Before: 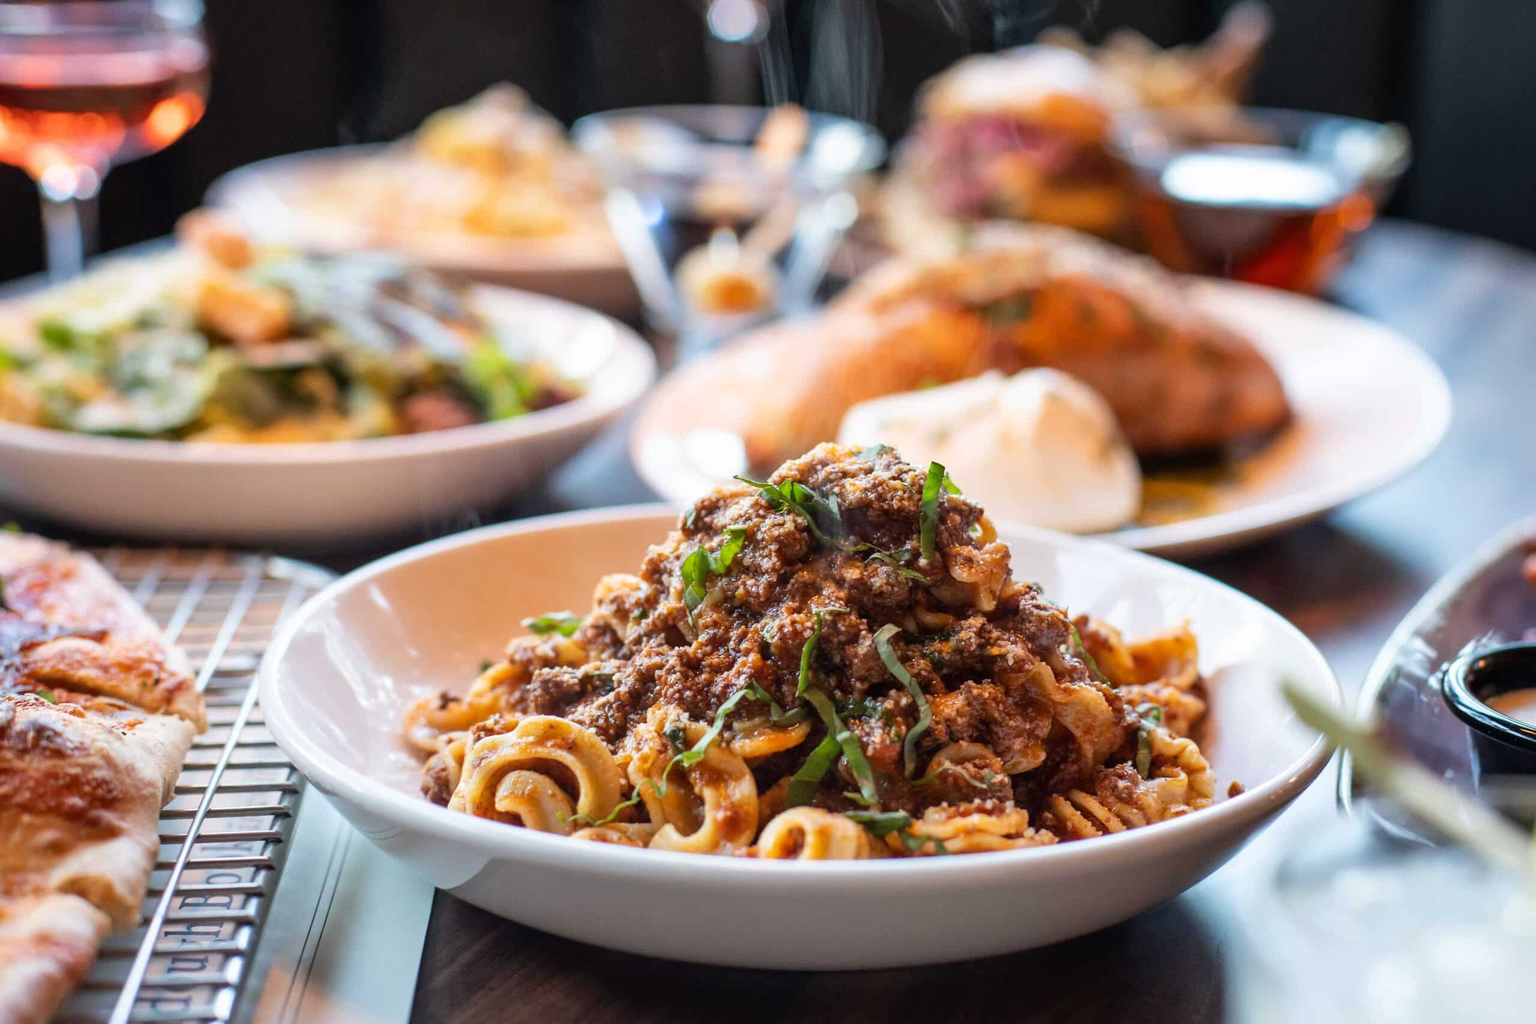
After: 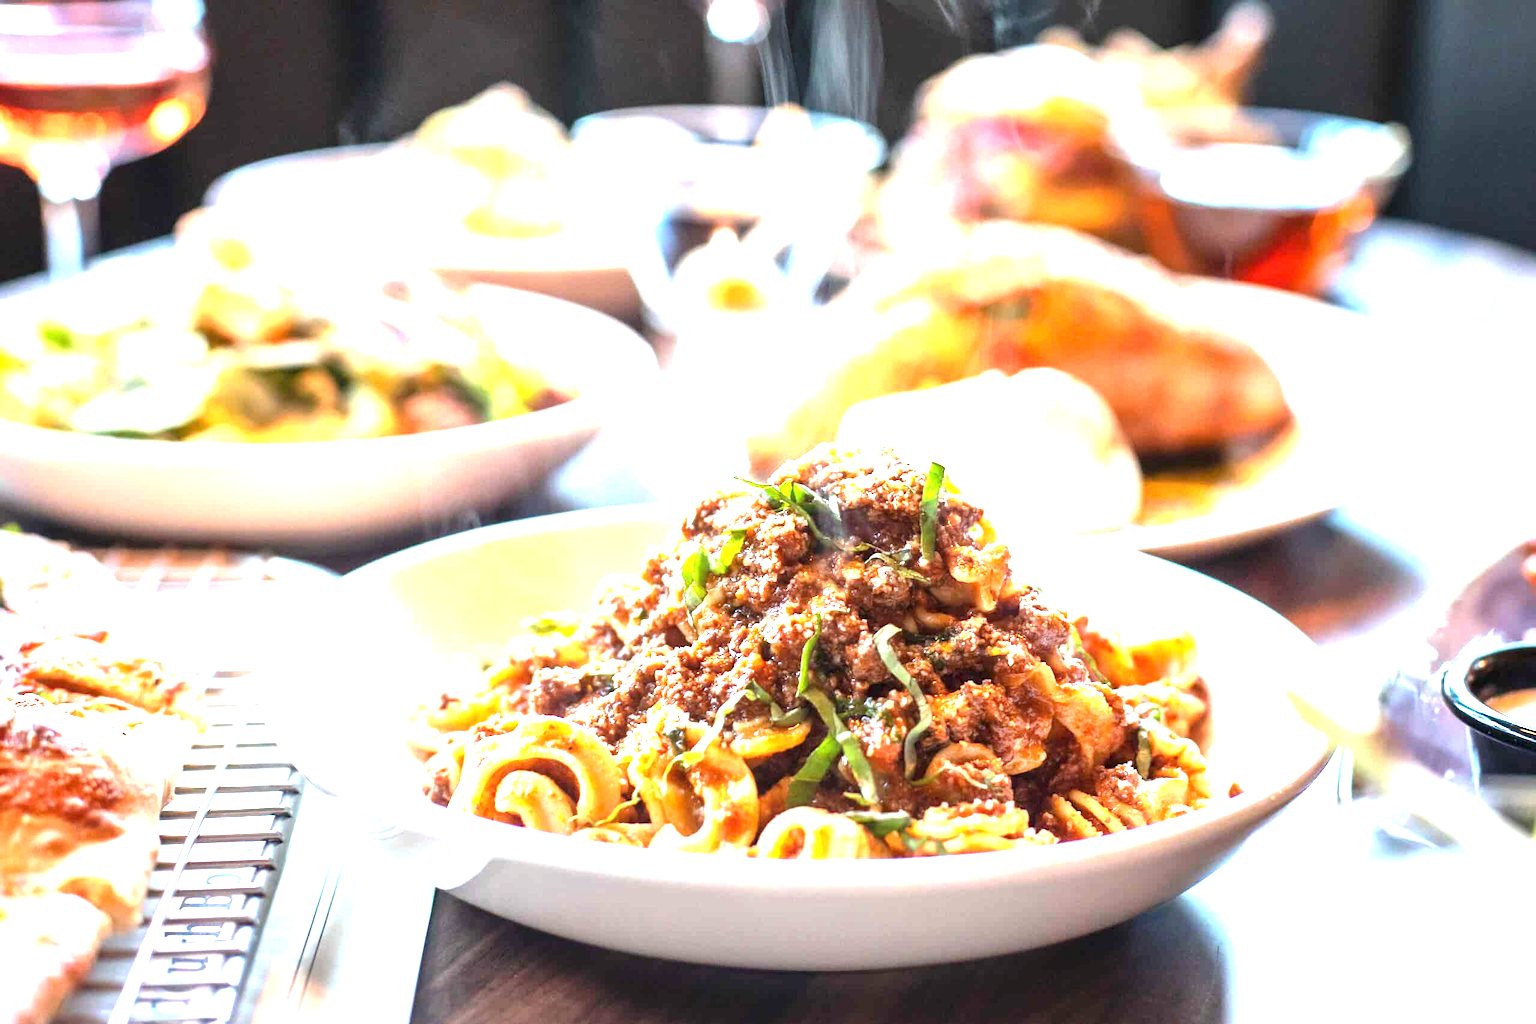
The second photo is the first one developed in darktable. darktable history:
exposure: exposure 2.062 EV, compensate exposure bias true, compensate highlight preservation false
